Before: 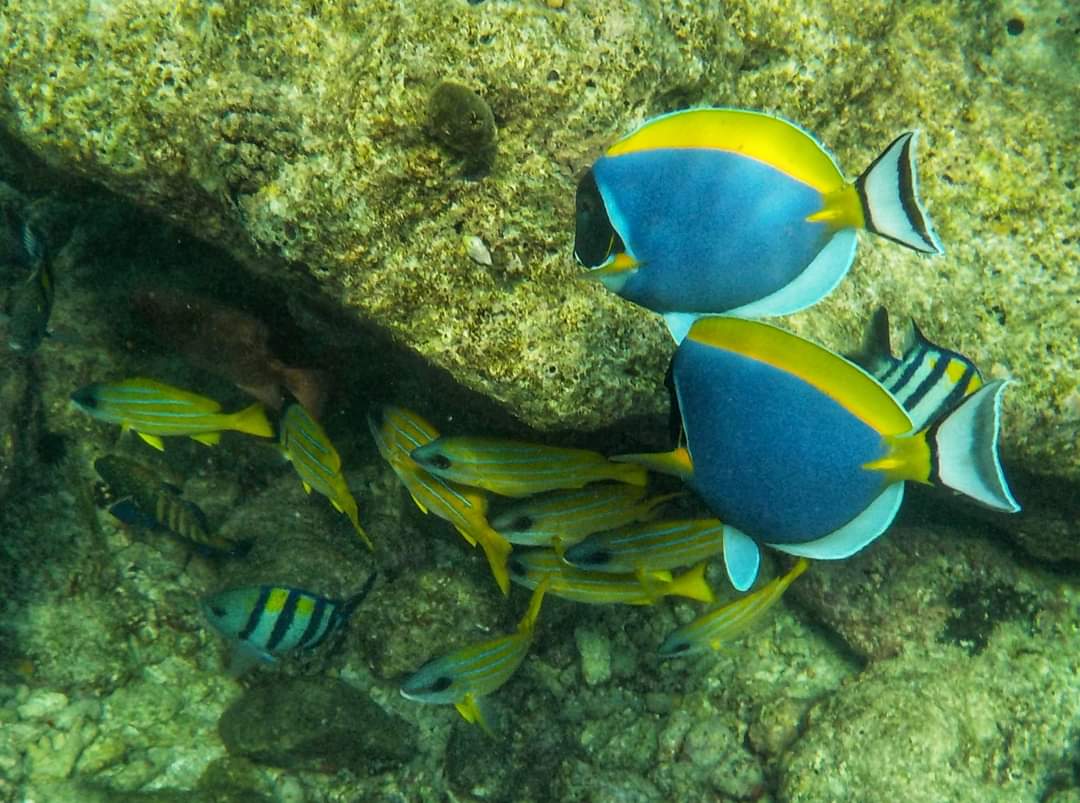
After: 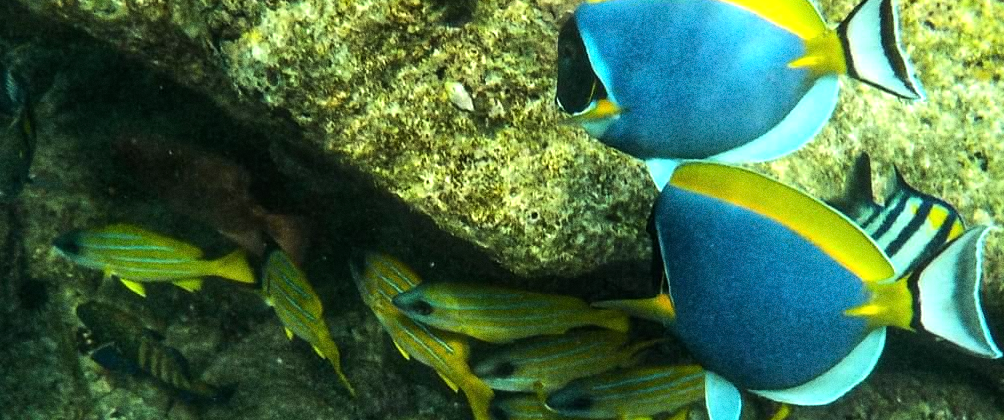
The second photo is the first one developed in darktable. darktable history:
grain: coarseness 8.68 ISO, strength 31.94%
crop: left 1.744%, top 19.225%, right 5.069%, bottom 28.357%
tone equalizer: -8 EV -0.75 EV, -7 EV -0.7 EV, -6 EV -0.6 EV, -5 EV -0.4 EV, -3 EV 0.4 EV, -2 EV 0.6 EV, -1 EV 0.7 EV, +0 EV 0.75 EV, edges refinement/feathering 500, mask exposure compensation -1.57 EV, preserve details no
